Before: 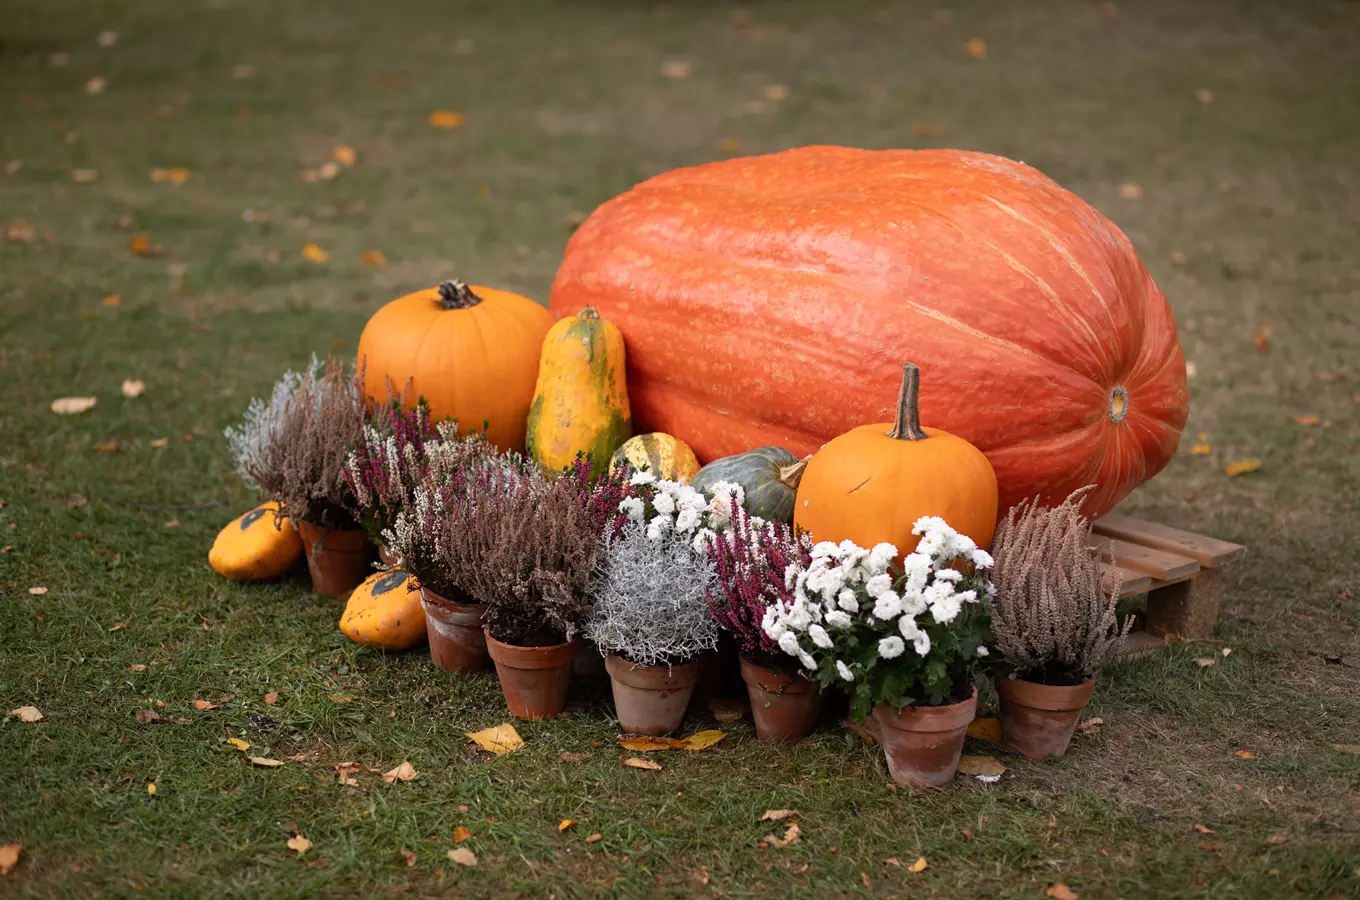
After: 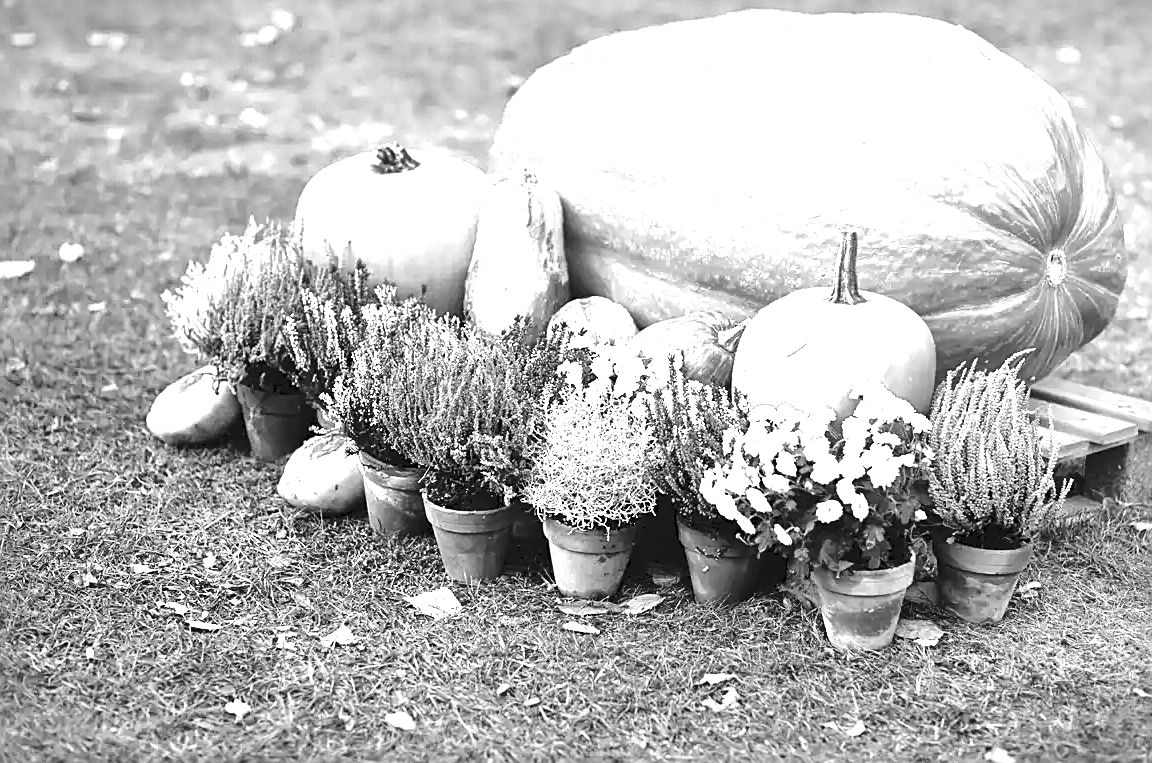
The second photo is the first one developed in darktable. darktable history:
sharpen: on, module defaults
crop and rotate: left 4.59%, top 15.181%, right 10.646%
exposure: exposure 2.27 EV, compensate highlight preservation false
tone curve: curves: ch0 [(0, 0) (0.003, 0.139) (0.011, 0.14) (0.025, 0.138) (0.044, 0.14) (0.069, 0.149) (0.1, 0.161) (0.136, 0.179) (0.177, 0.203) (0.224, 0.245) (0.277, 0.302) (0.335, 0.382) (0.399, 0.461) (0.468, 0.546) (0.543, 0.614) (0.623, 0.687) (0.709, 0.758) (0.801, 0.84) (0.898, 0.912) (1, 1)], color space Lab, independent channels, preserve colors none
local contrast: mode bilateral grid, contrast 70, coarseness 74, detail 180%, midtone range 0.2
color calibration: output gray [0.21, 0.42, 0.37, 0], x 0.38, y 0.389, temperature 4079.52 K
velvia: strength 44.96%
